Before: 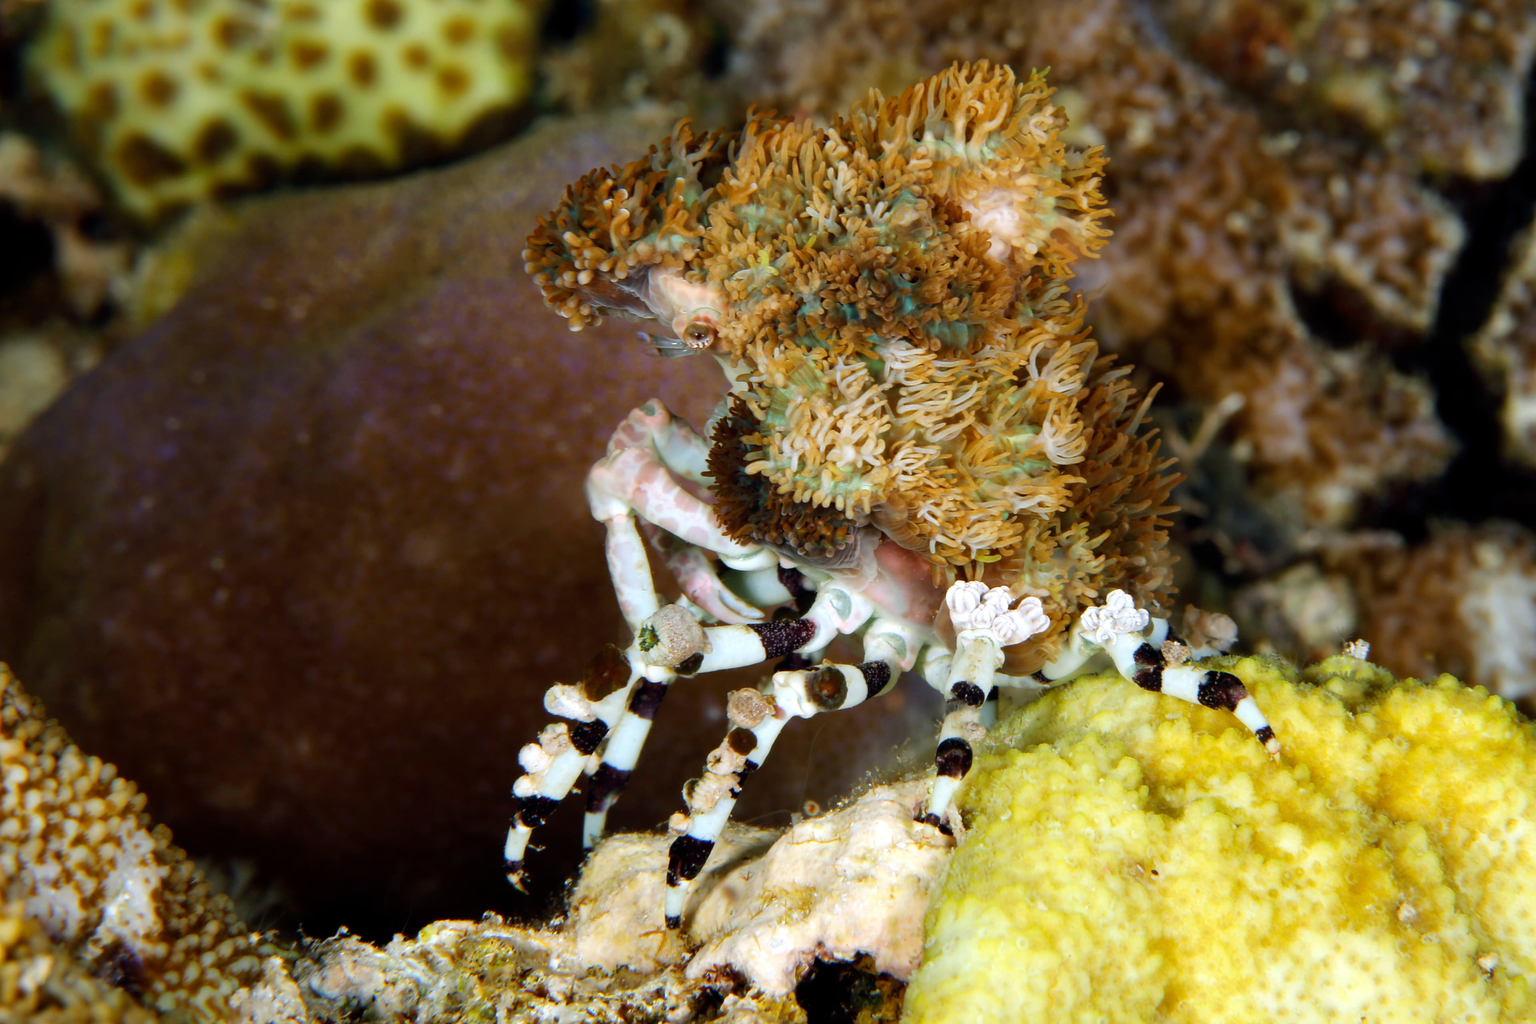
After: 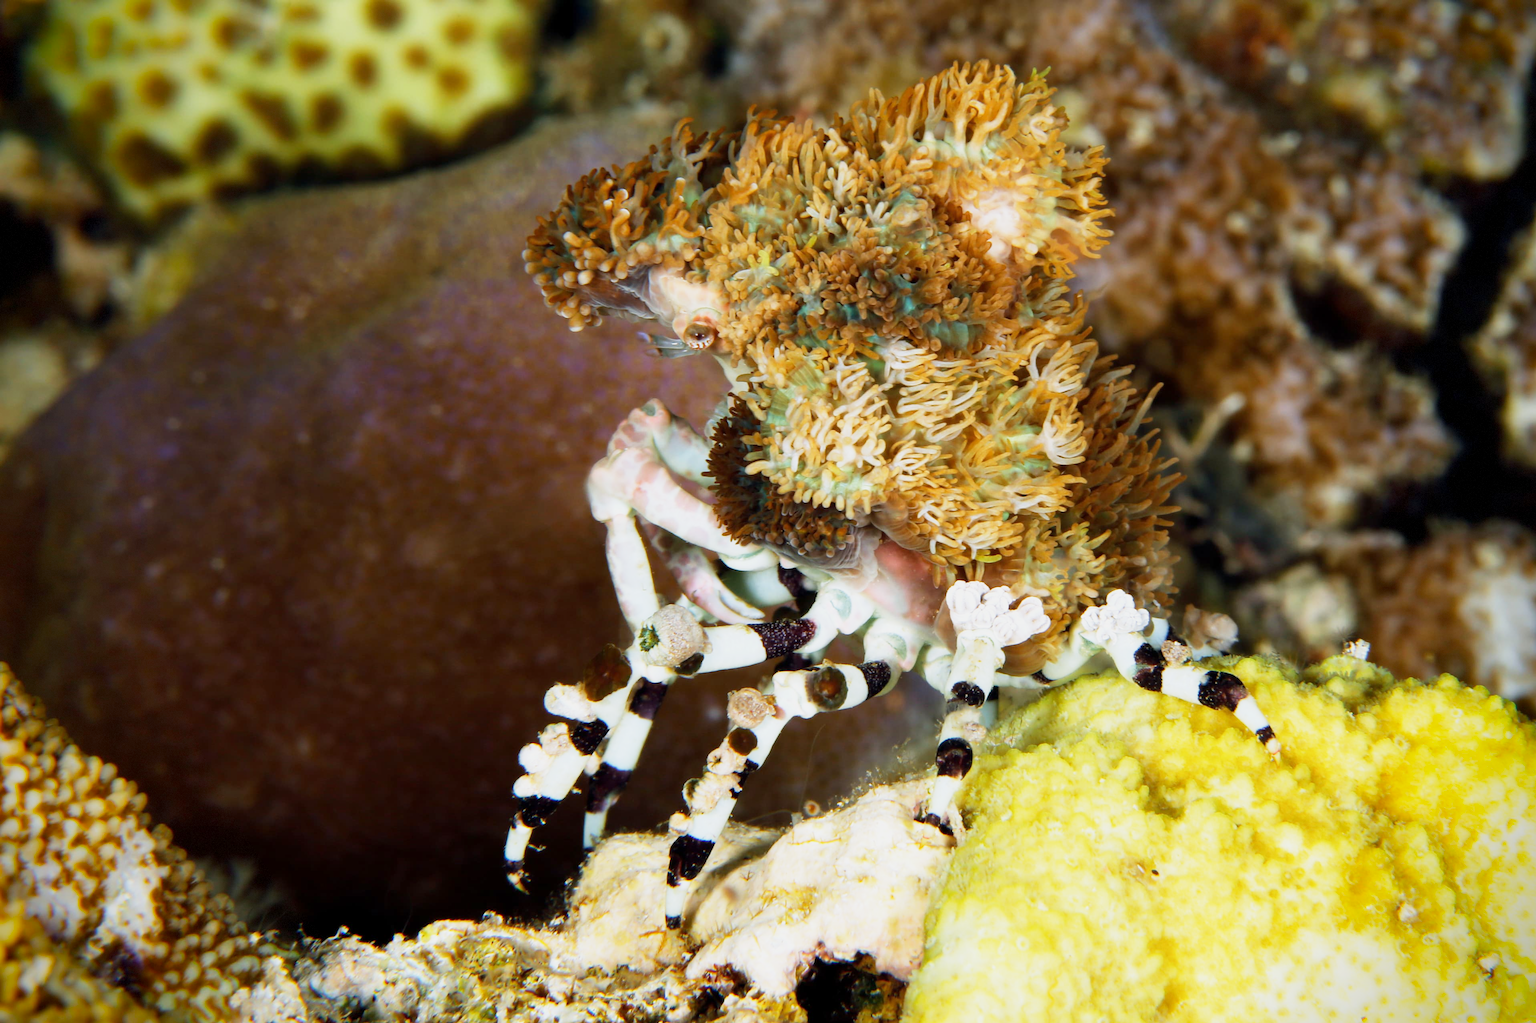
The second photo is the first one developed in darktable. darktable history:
vignetting: saturation 0.381, dithering 8-bit output
base curve: curves: ch0 [(0, 0) (0.088, 0.125) (0.176, 0.251) (0.354, 0.501) (0.613, 0.749) (1, 0.877)], preserve colors none
